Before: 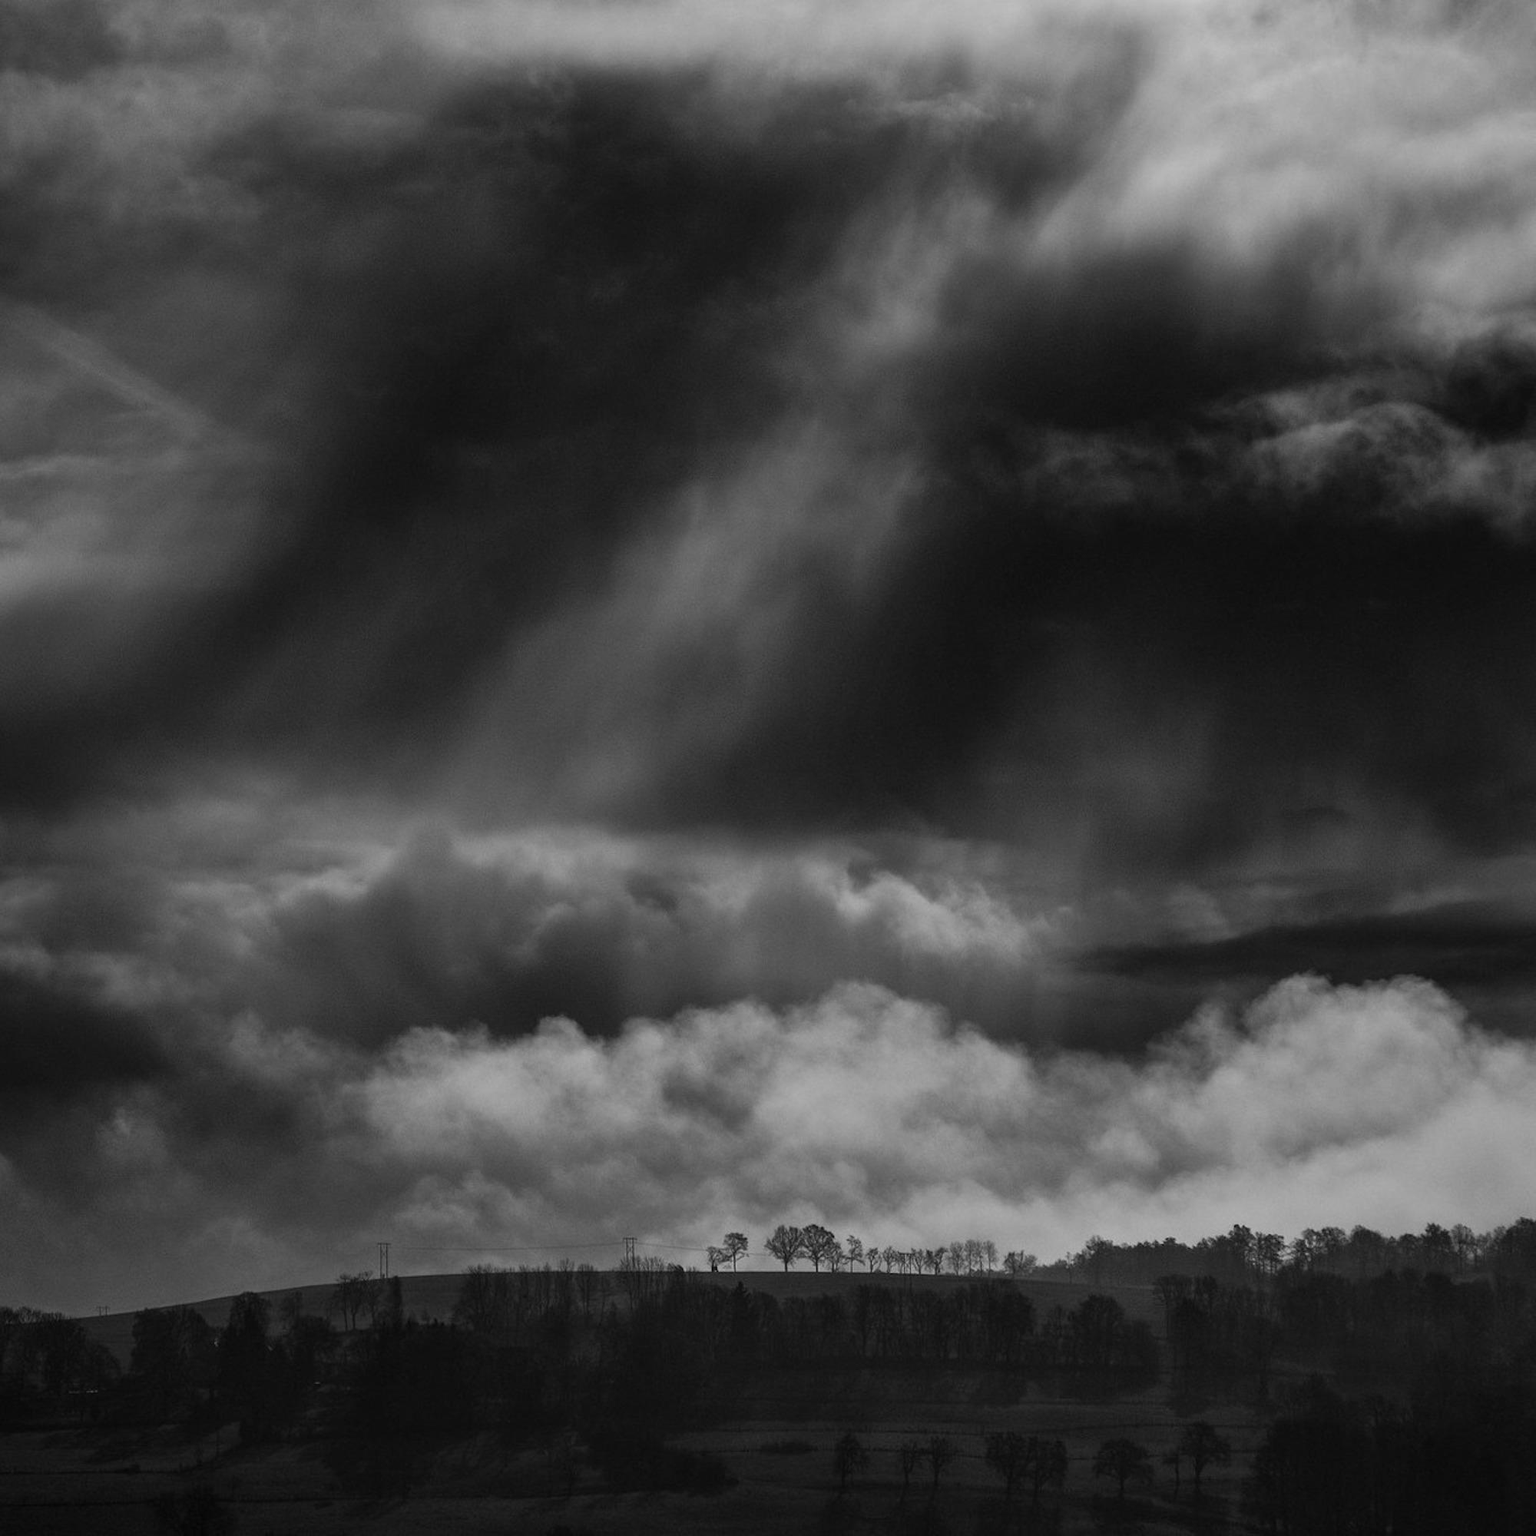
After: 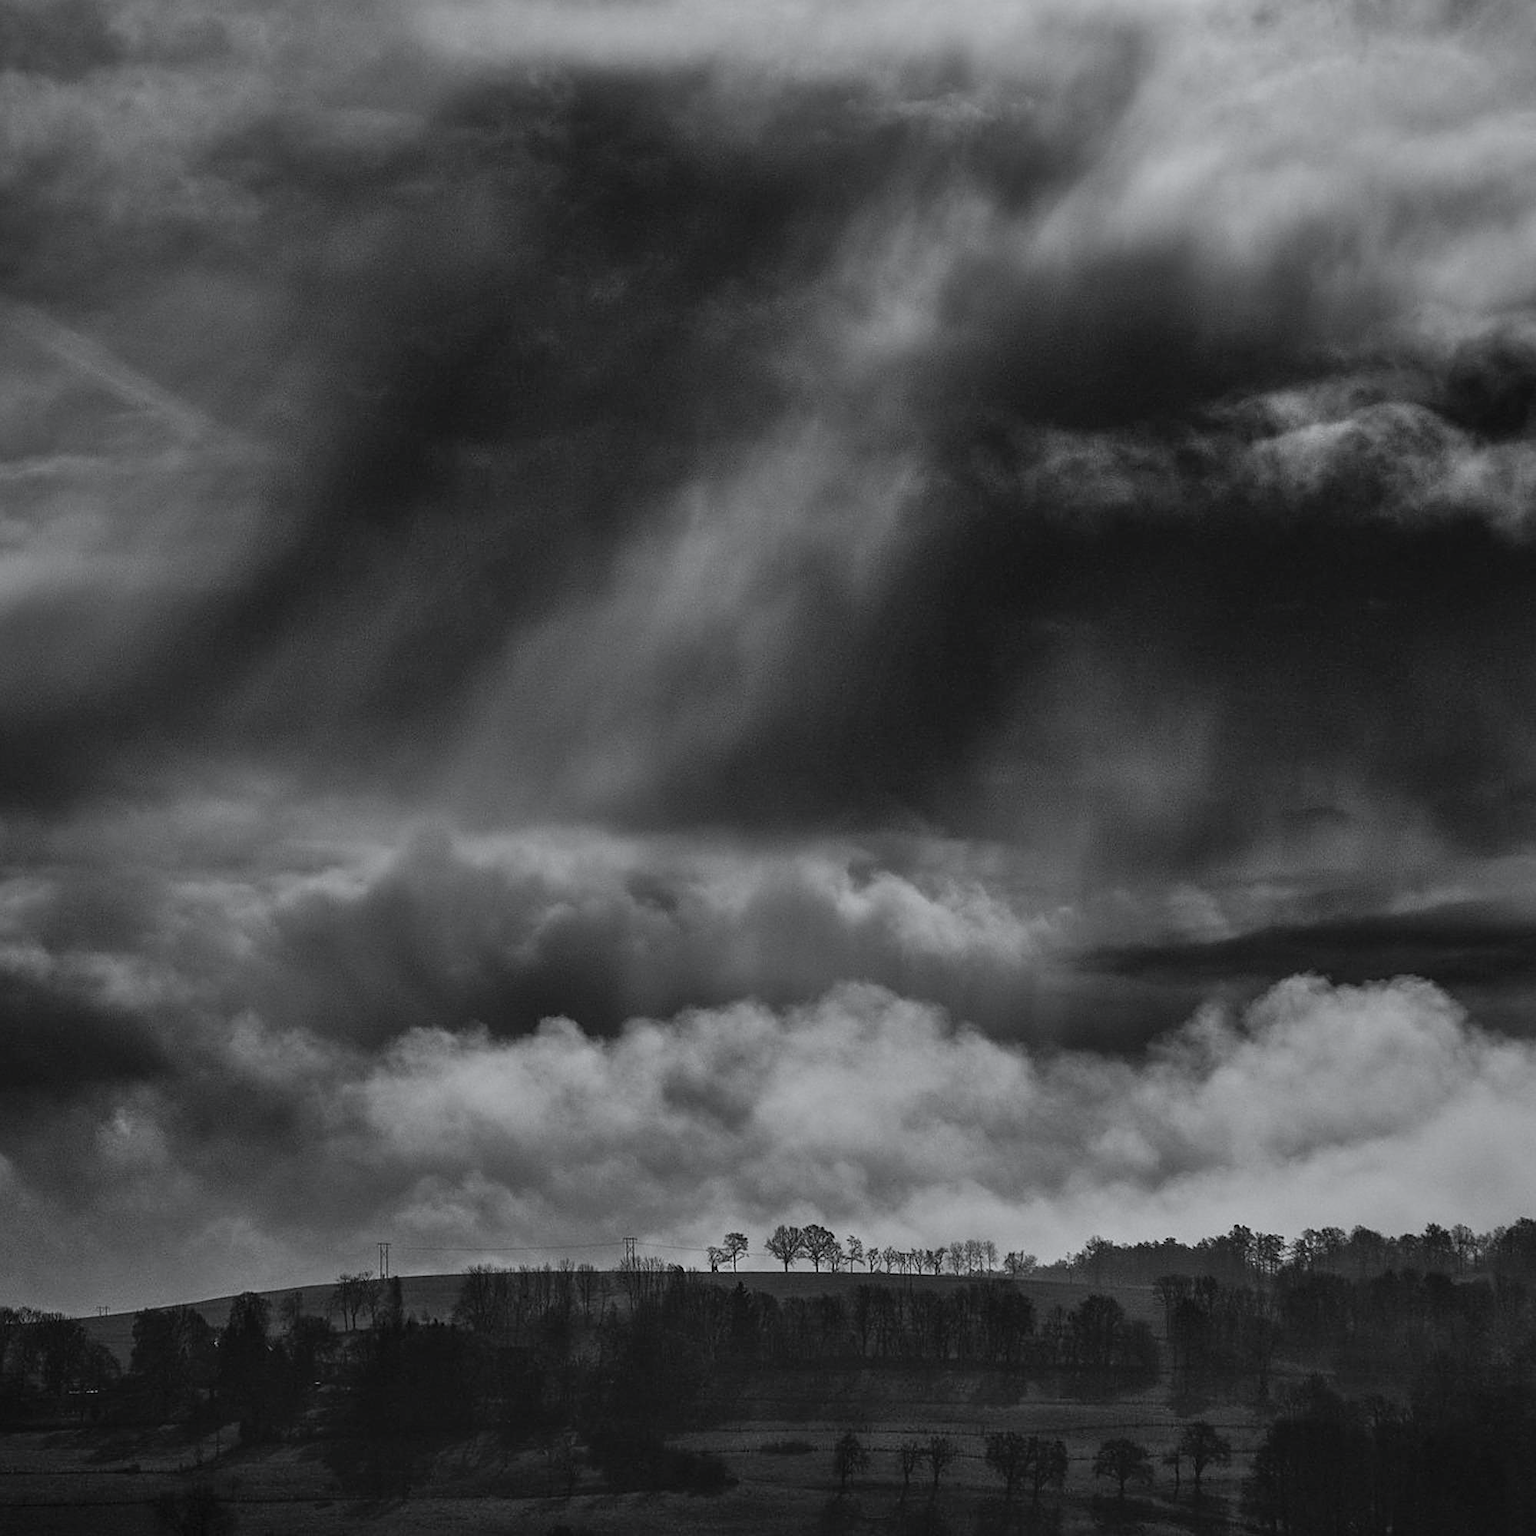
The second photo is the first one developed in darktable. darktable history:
shadows and highlights: soften with gaussian
white balance: red 0.988, blue 1.017
sharpen: on, module defaults
